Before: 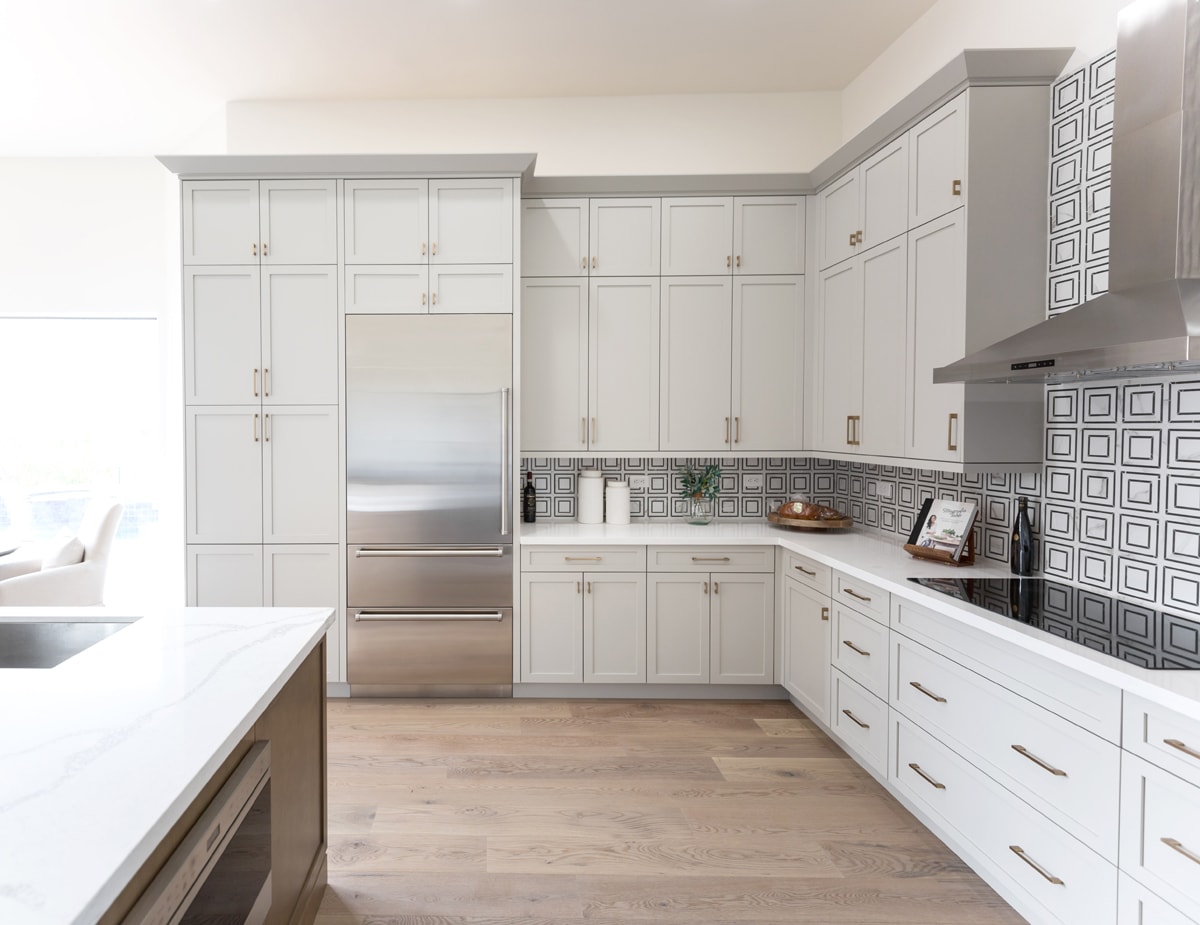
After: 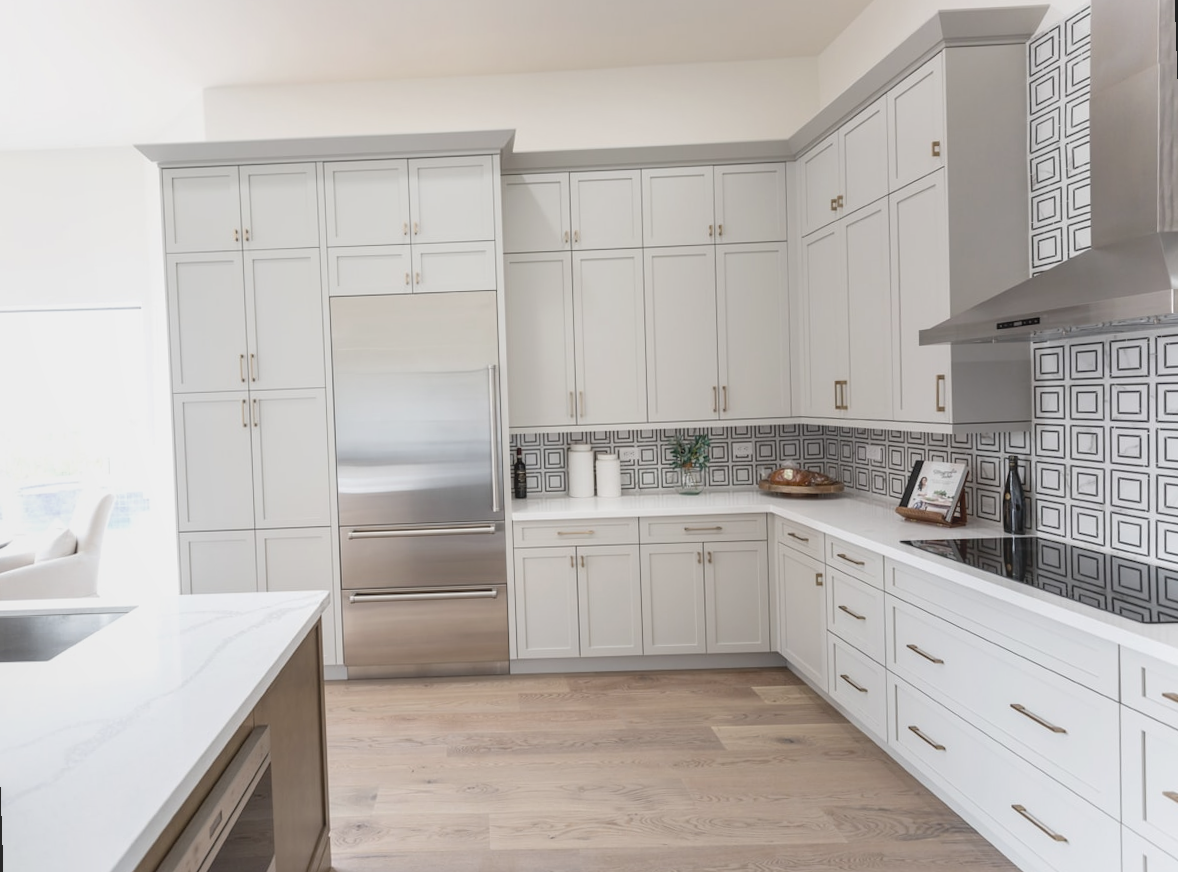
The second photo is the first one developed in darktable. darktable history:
local contrast: on, module defaults
rotate and perspective: rotation -2°, crop left 0.022, crop right 0.978, crop top 0.049, crop bottom 0.951
contrast brightness saturation: contrast -0.15, brightness 0.05, saturation -0.12
